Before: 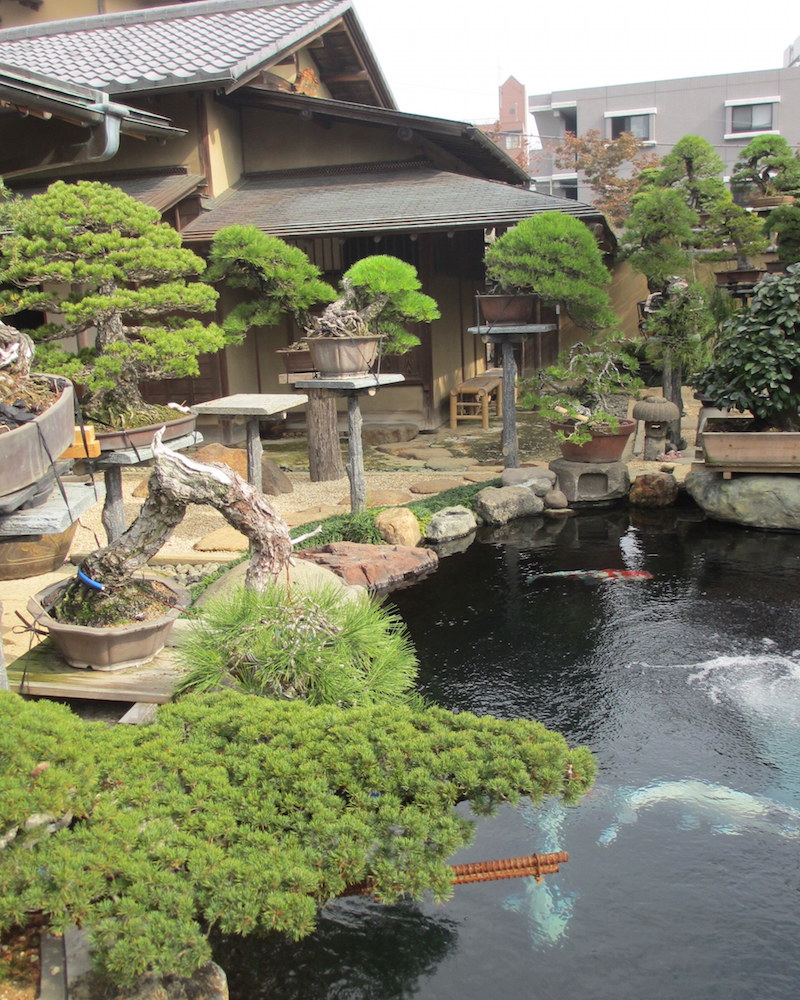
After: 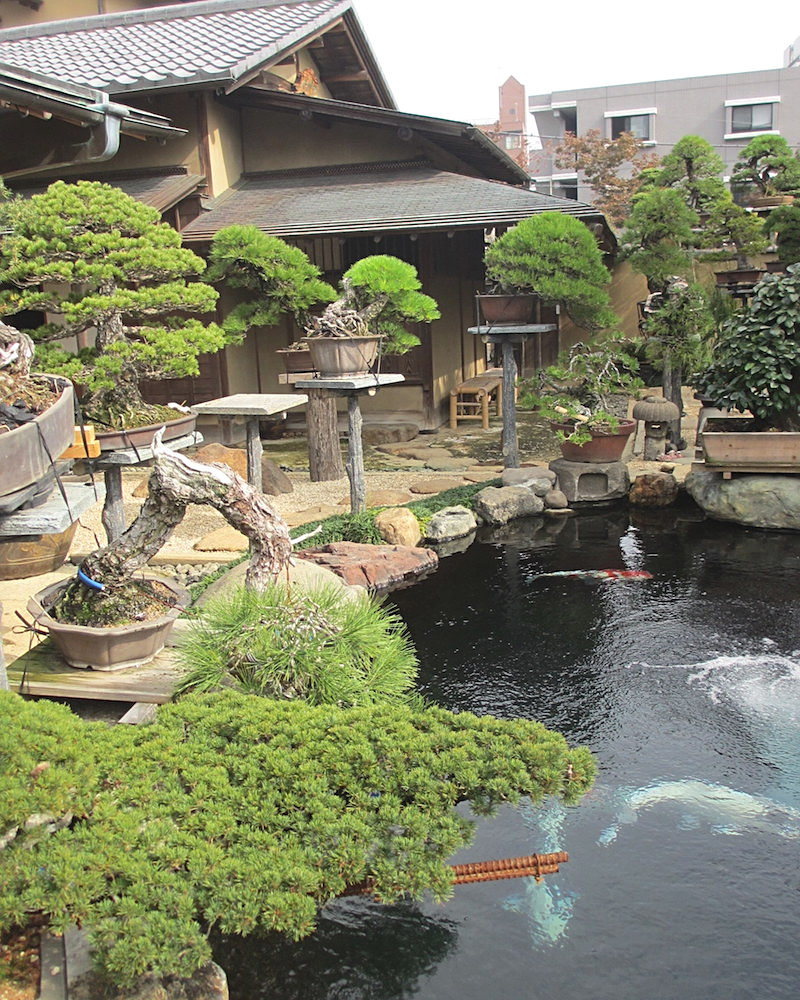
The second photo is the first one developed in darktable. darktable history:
sharpen: on, module defaults
exposure: black level correction -0.005, exposure 0.054 EV, compensate highlight preservation false
